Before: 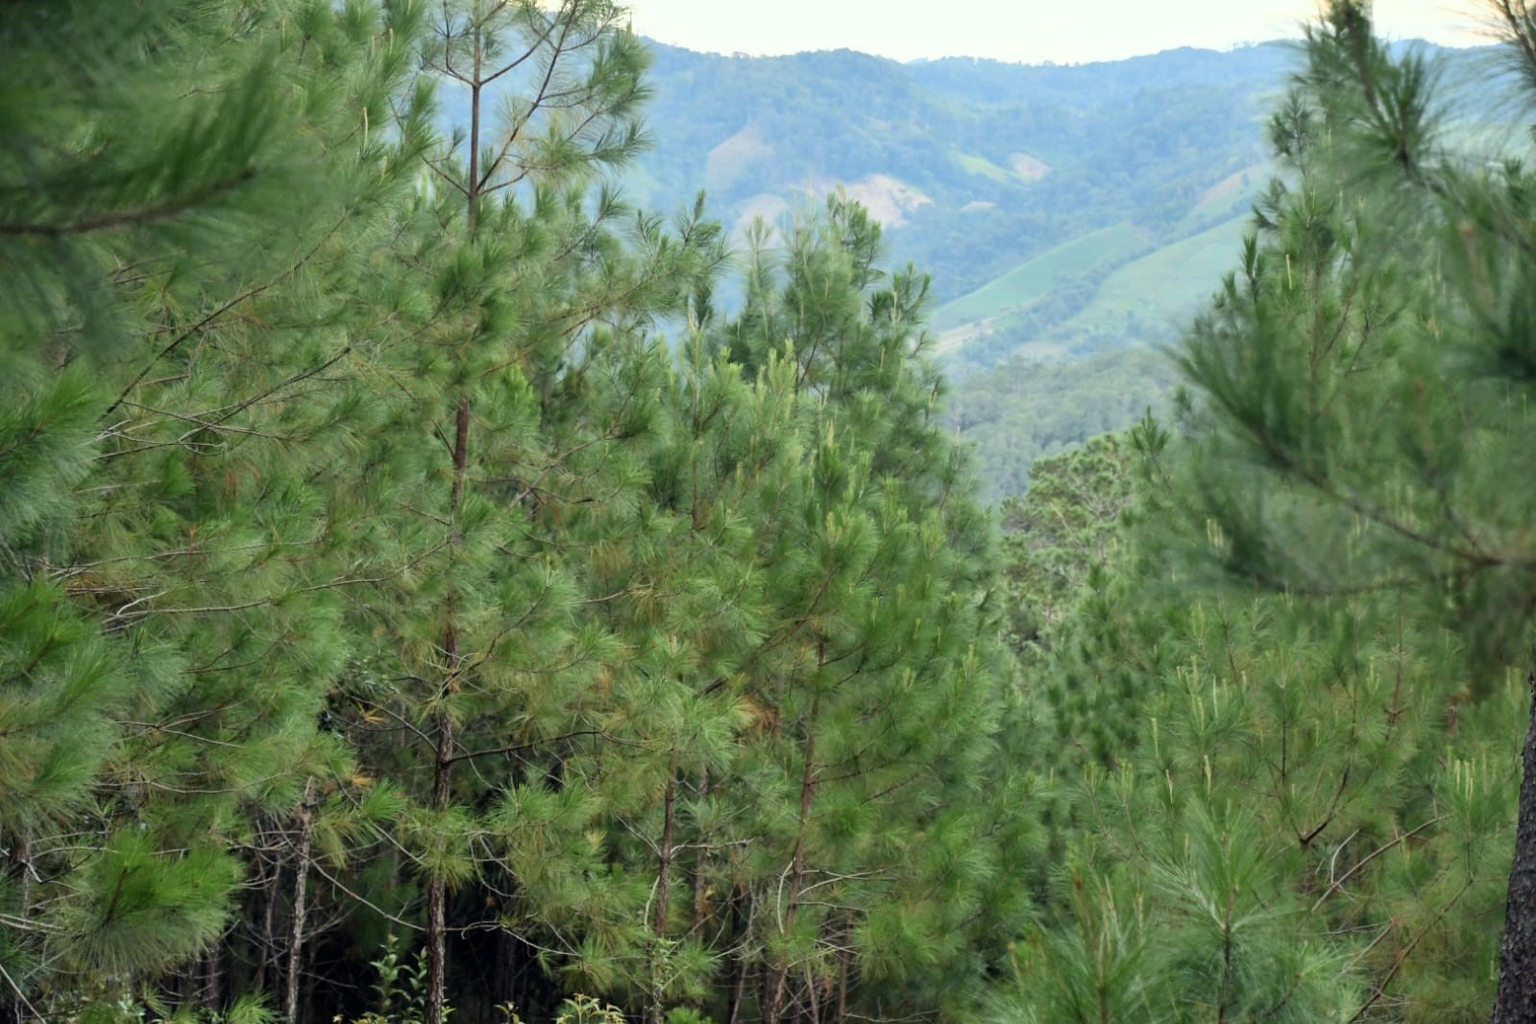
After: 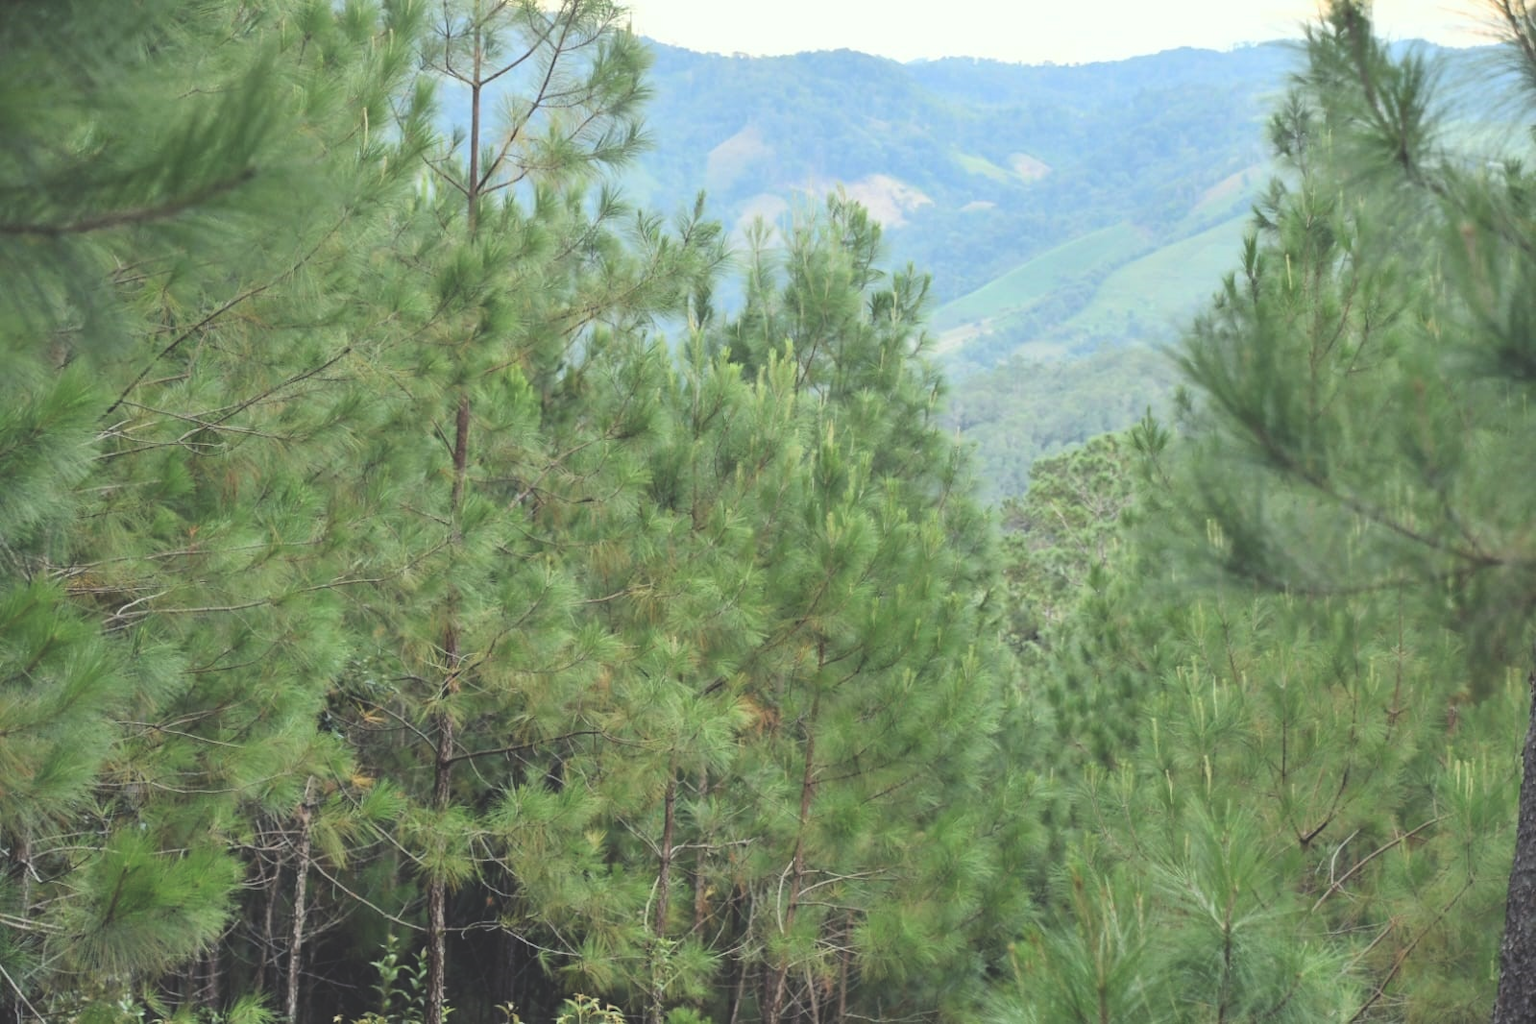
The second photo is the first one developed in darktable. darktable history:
exposure: black level correction -0.015, compensate highlight preservation false
contrast brightness saturation: brightness 0.13
